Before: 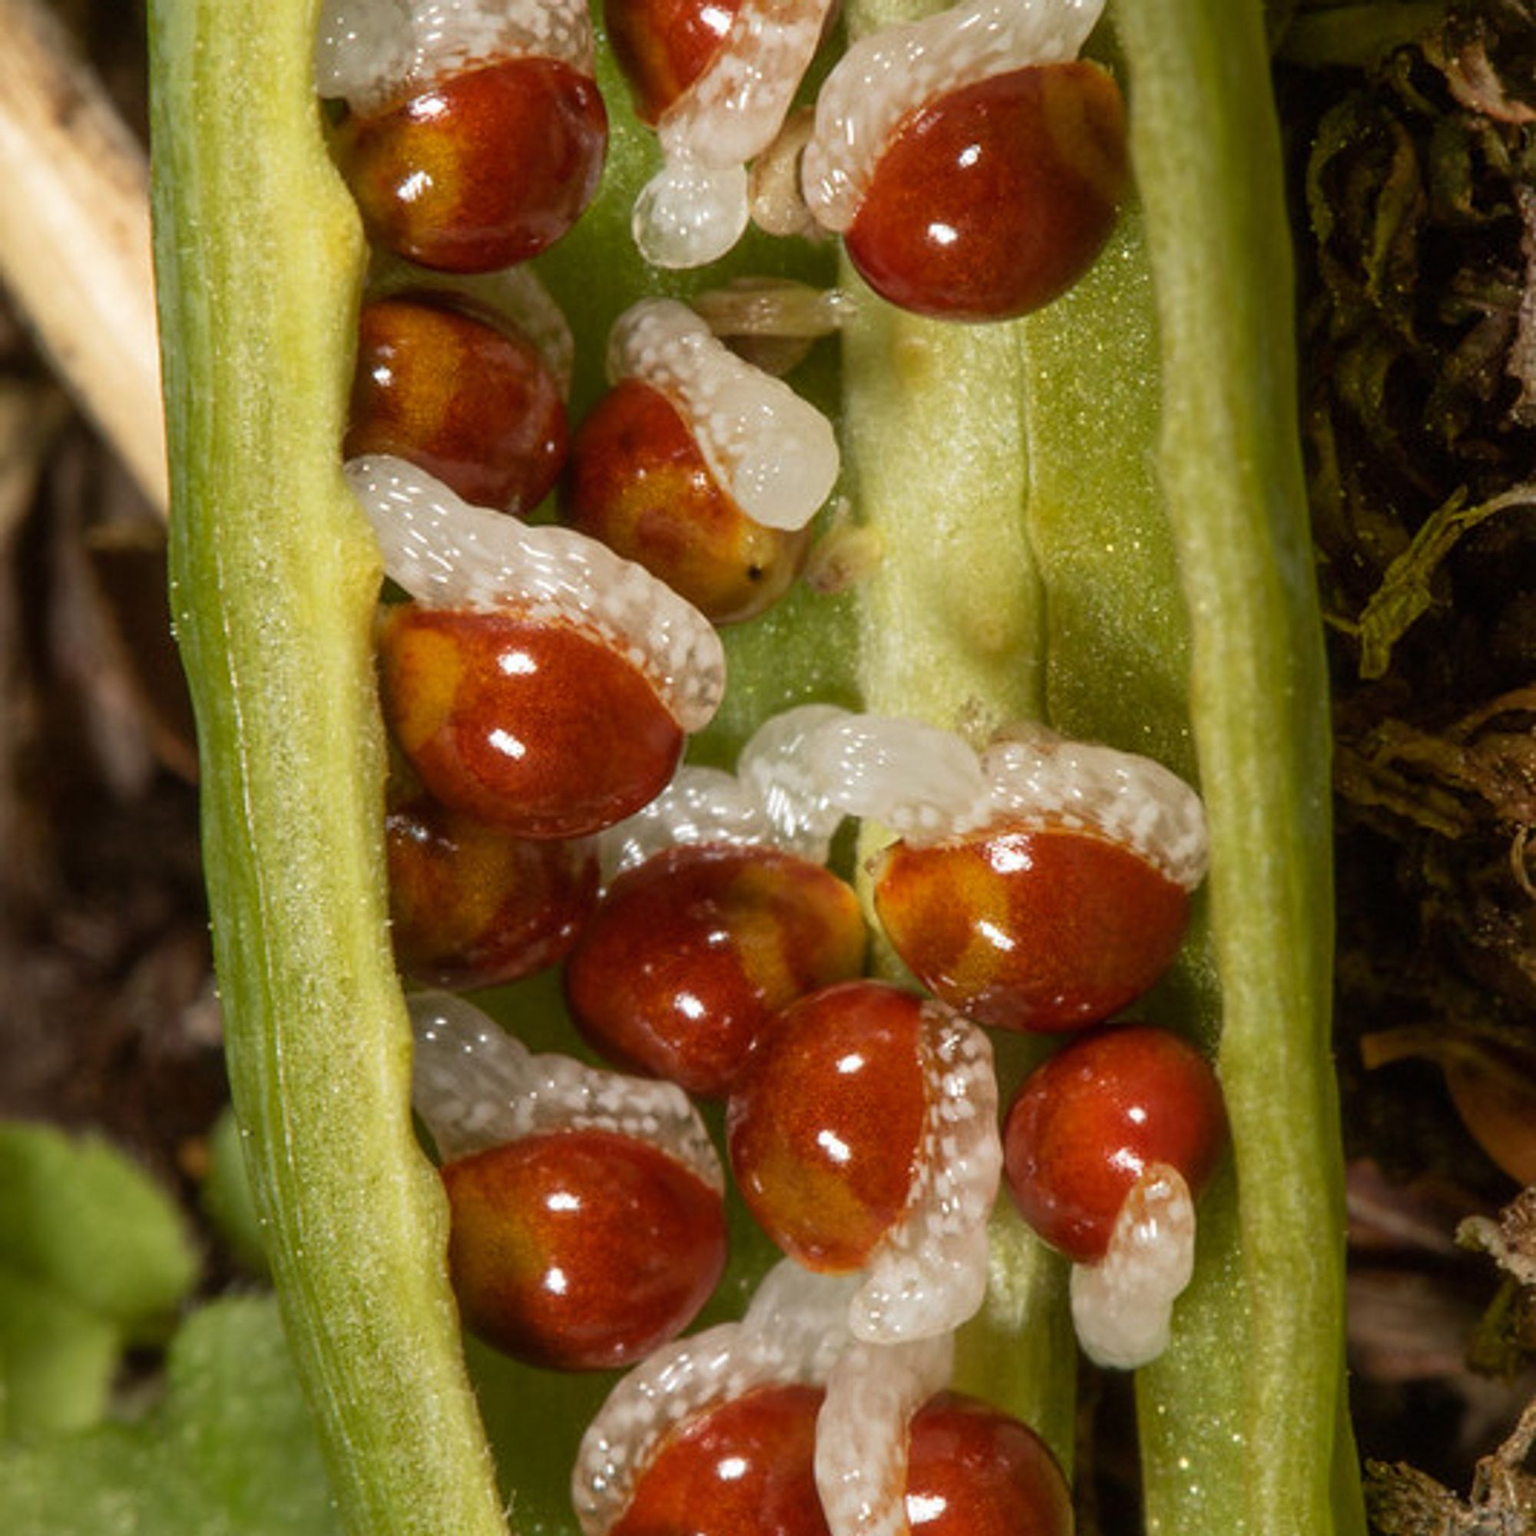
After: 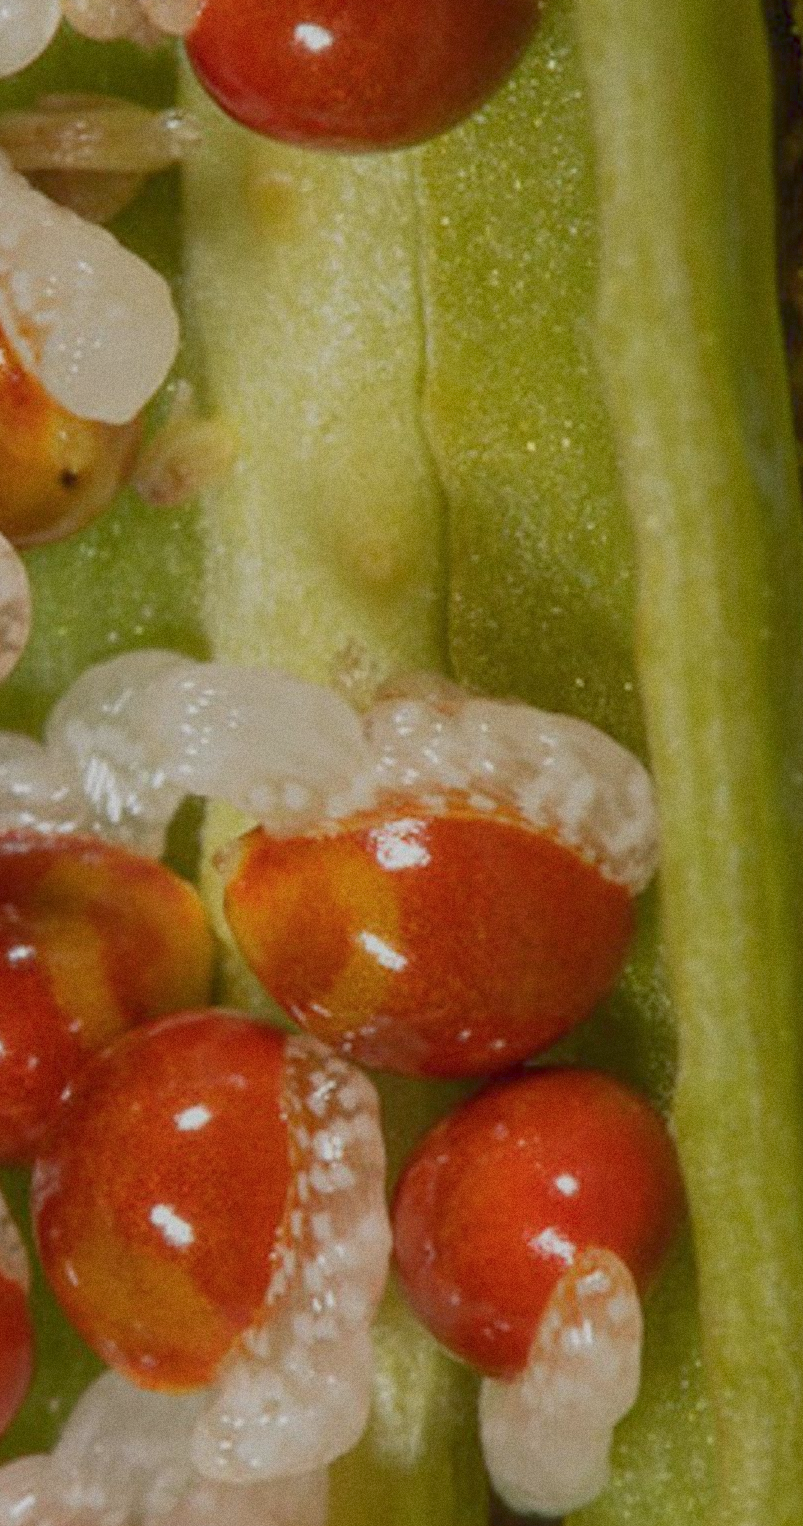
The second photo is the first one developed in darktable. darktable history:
color balance rgb: contrast -30%
exposure: exposure -0.064 EV, compensate highlight preservation false
crop: left 45.721%, top 13.393%, right 14.118%, bottom 10.01%
grain: coarseness 22.88 ISO
